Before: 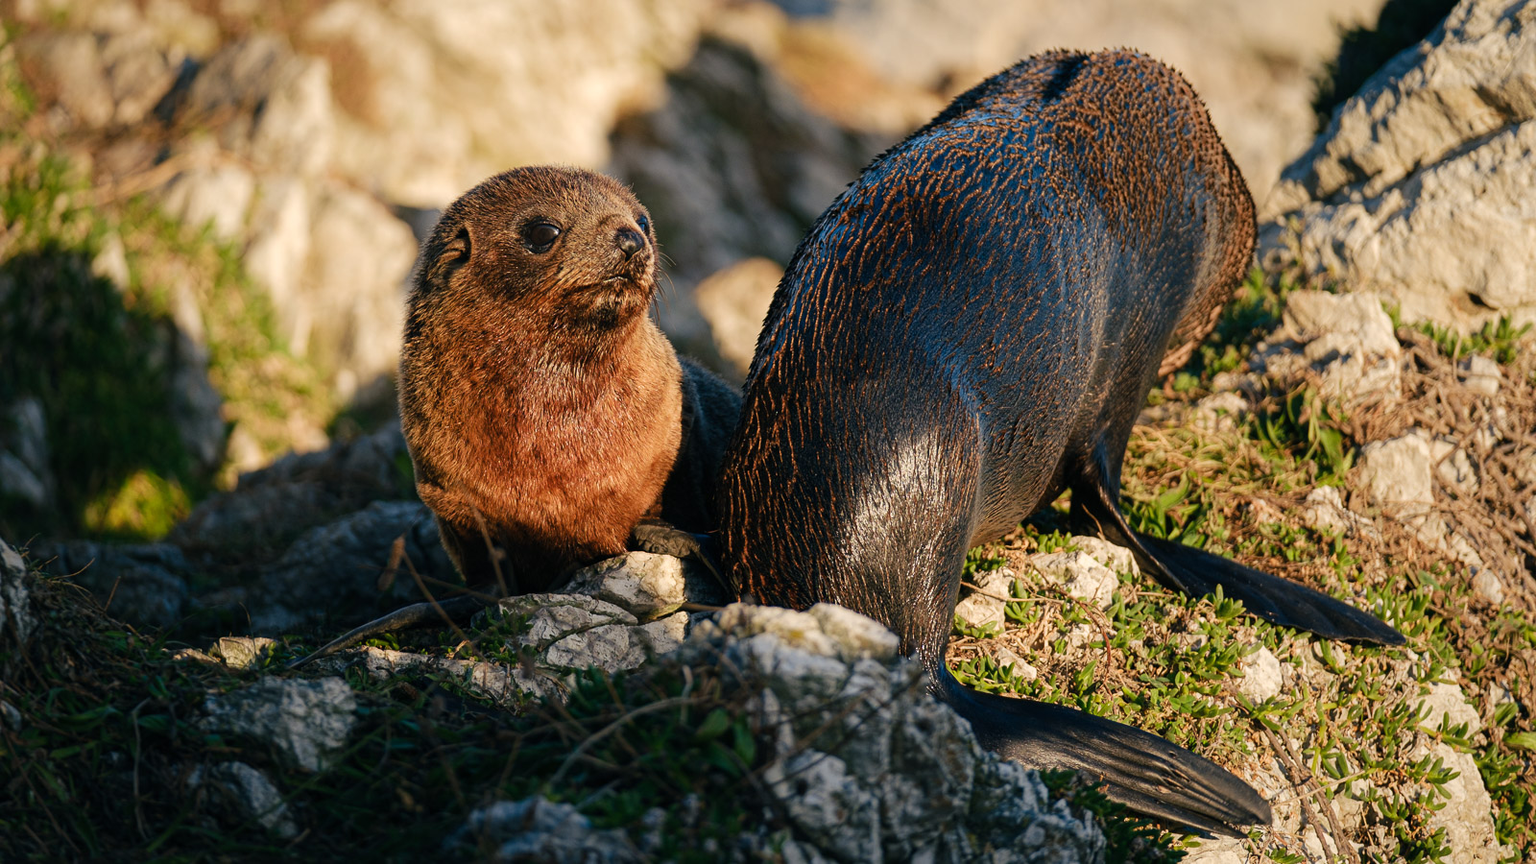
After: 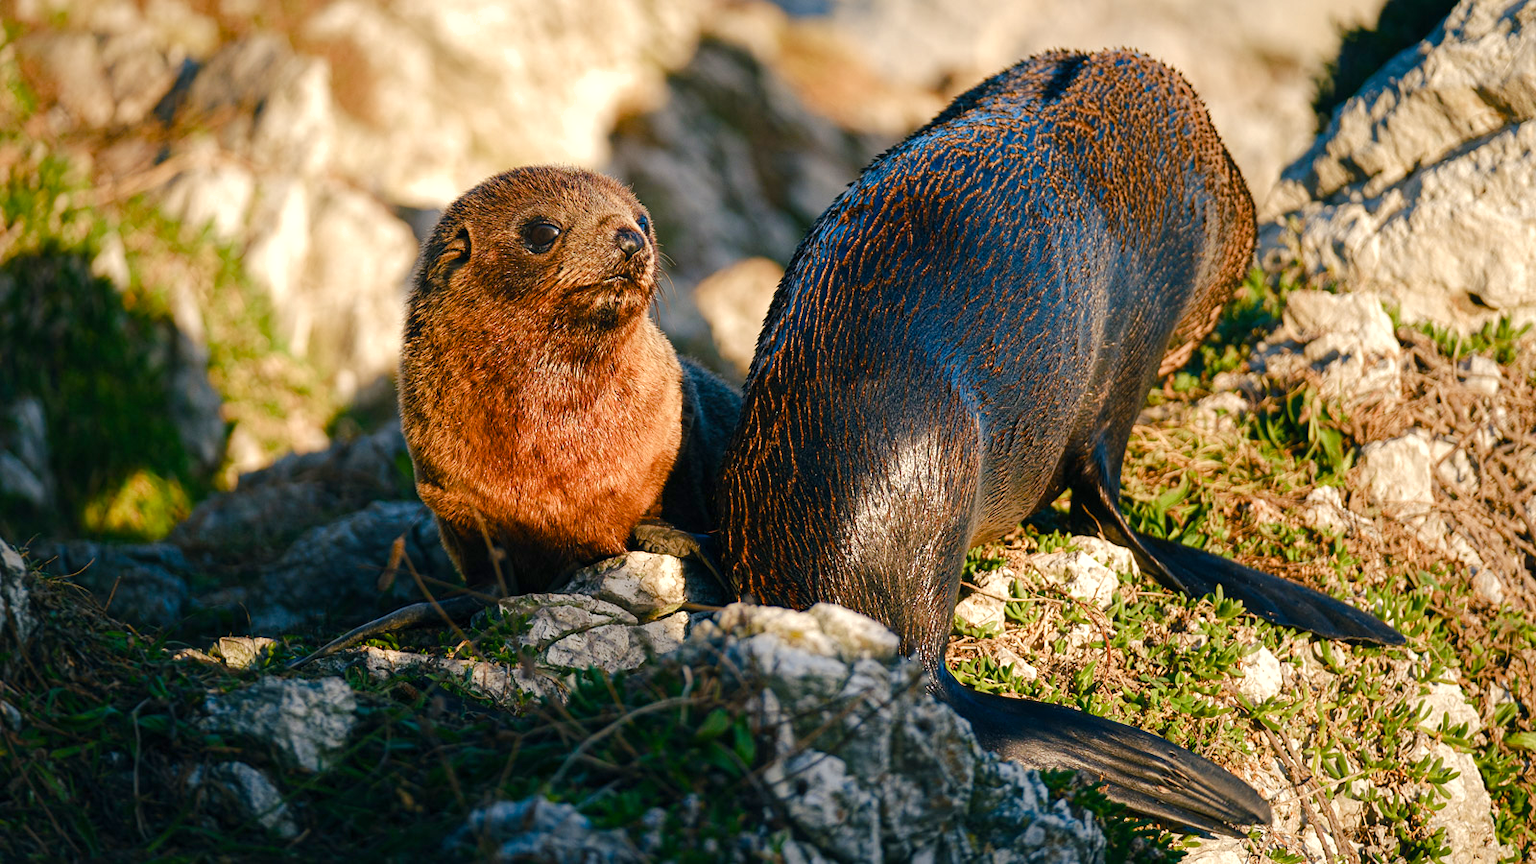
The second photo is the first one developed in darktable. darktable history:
tone equalizer: on, module defaults
color balance rgb: perceptual saturation grading › global saturation 20%, perceptual saturation grading › highlights -50%, perceptual saturation grading › shadows 30%, perceptual brilliance grading › global brilliance 10%, perceptual brilliance grading › shadows 15%
shadows and highlights: shadows 10, white point adjustment 1, highlights -40
